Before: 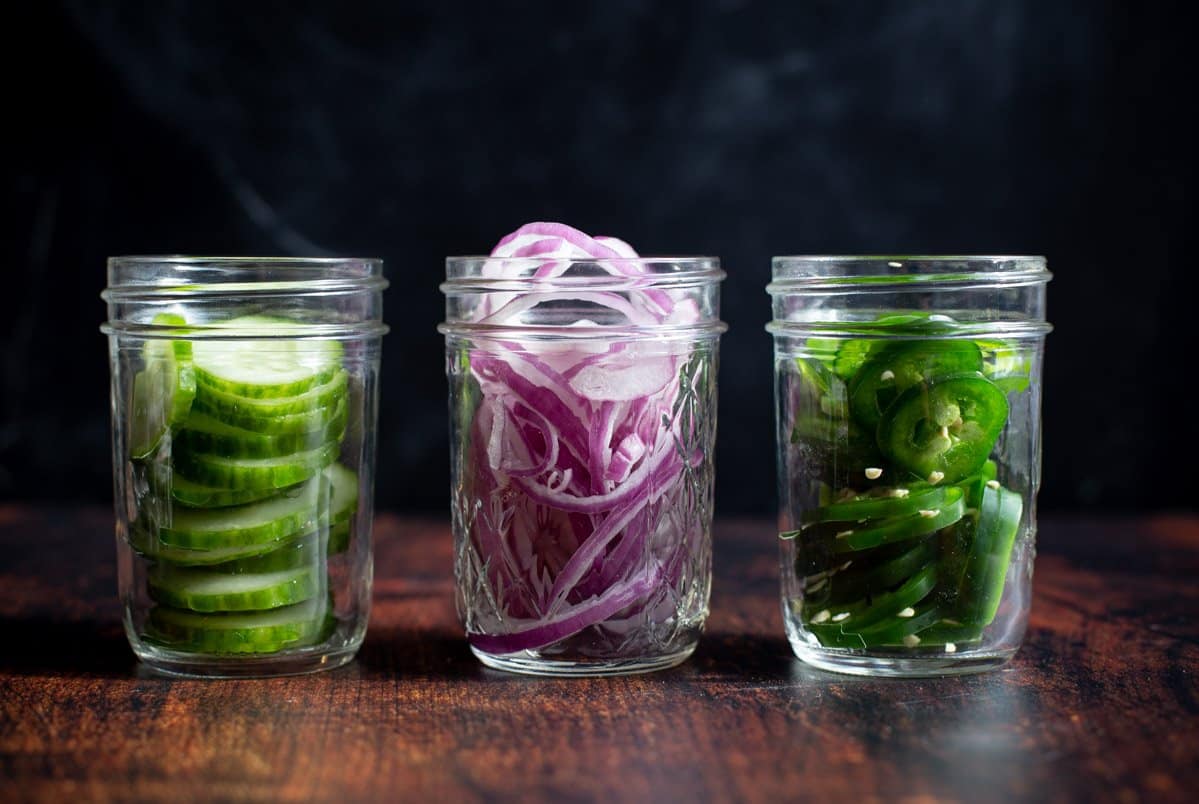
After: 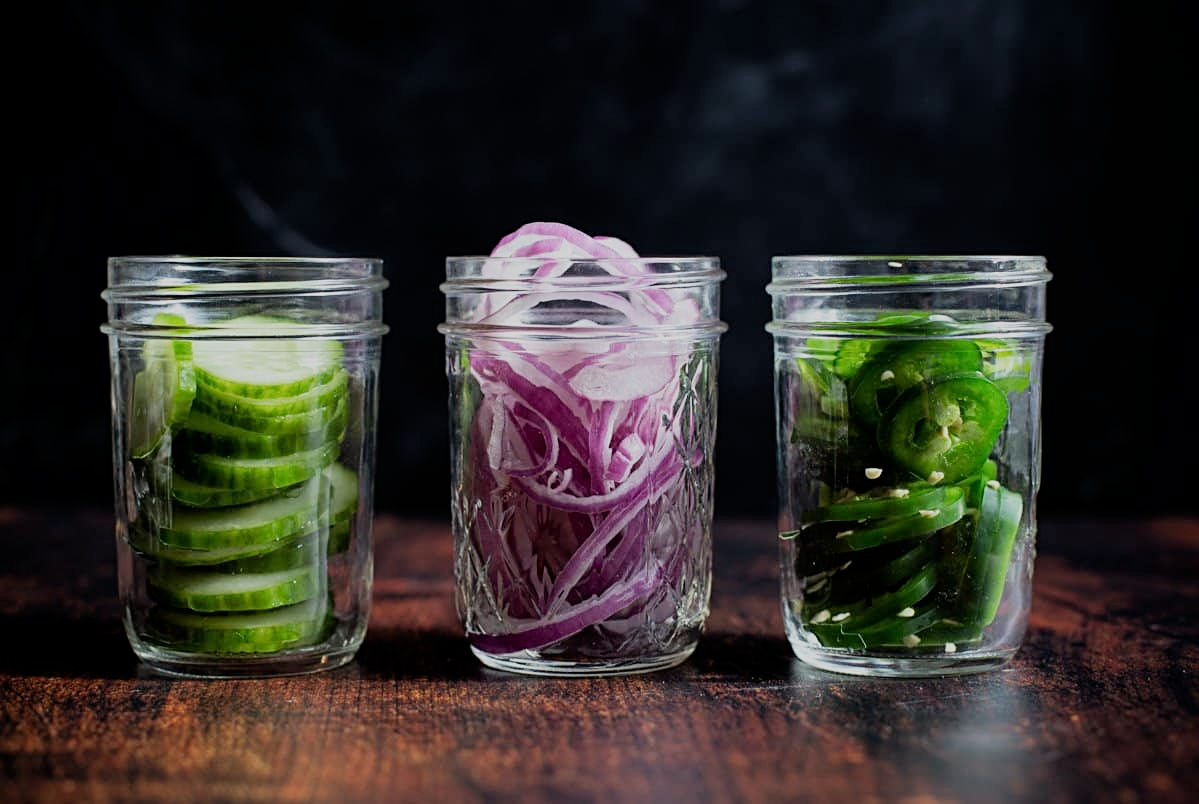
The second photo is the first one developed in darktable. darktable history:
filmic rgb: black relative exposure -16 EV, white relative exposure 6.92 EV, hardness 4.7
sharpen: radius 2.529, amount 0.323
